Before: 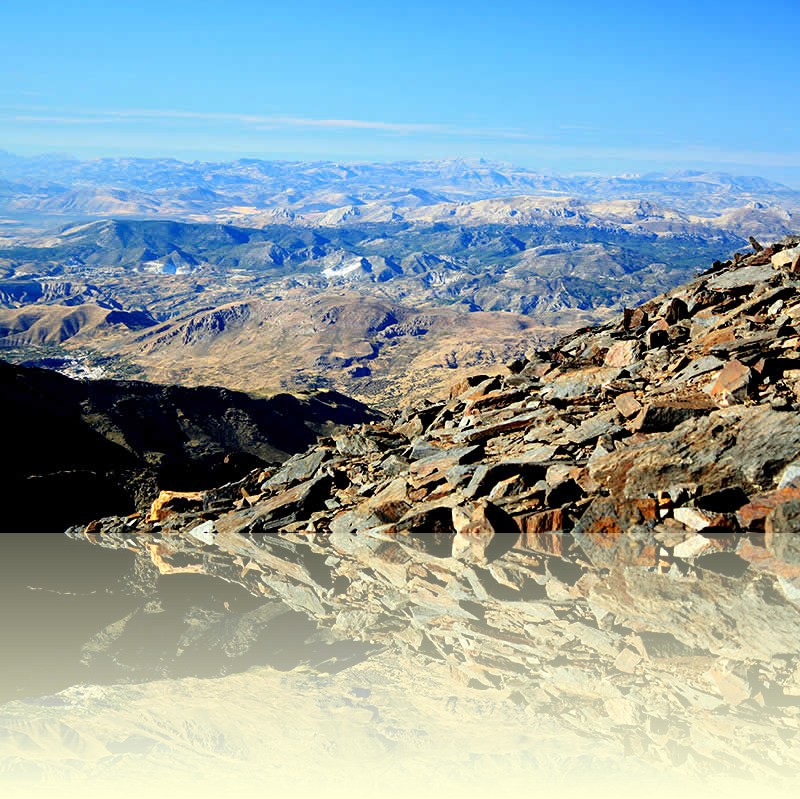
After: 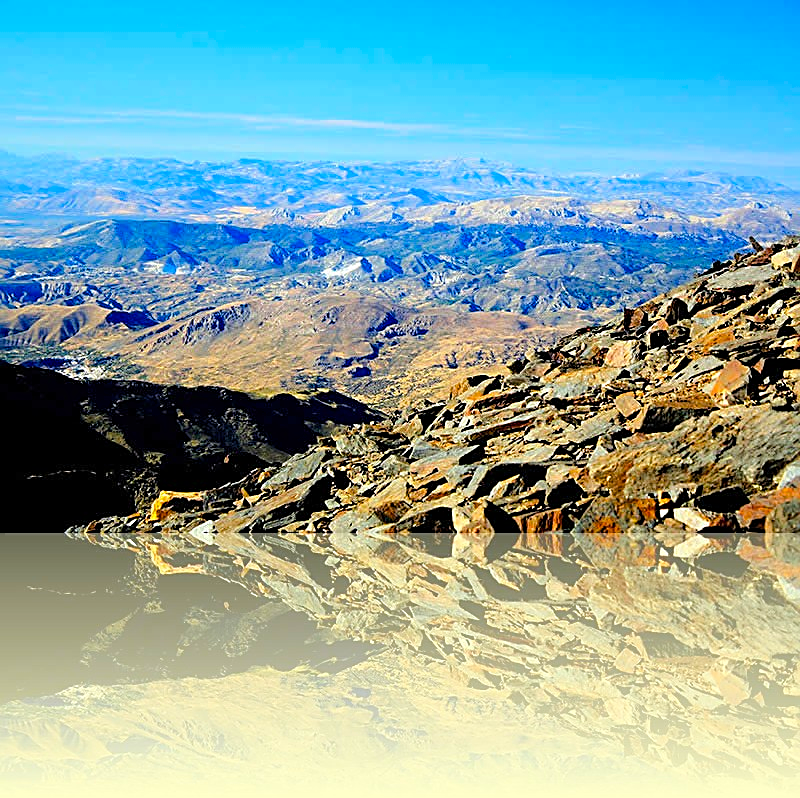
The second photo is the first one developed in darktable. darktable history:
crop: bottom 0.07%
sharpen: on, module defaults
color balance rgb: perceptual saturation grading › global saturation 29.864%, perceptual brilliance grading › mid-tones 9.108%, perceptual brilliance grading › shadows 14.454%, global vibrance 20%
